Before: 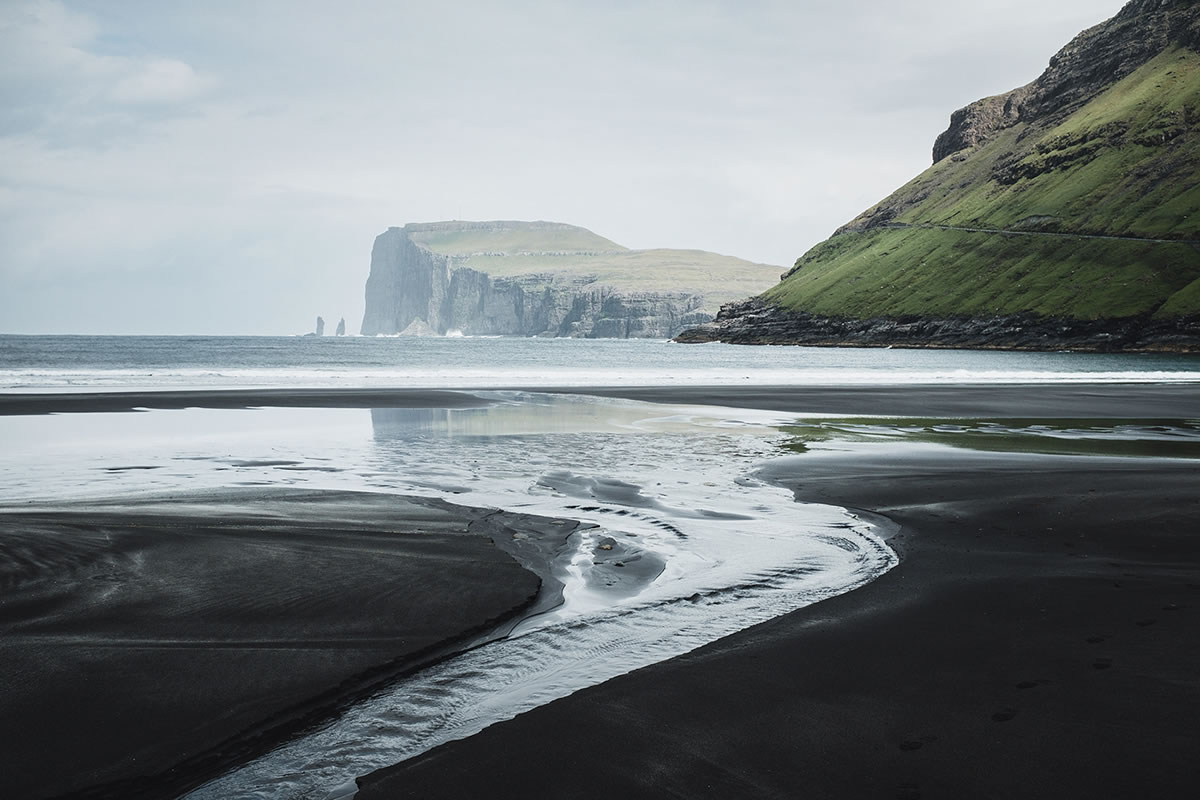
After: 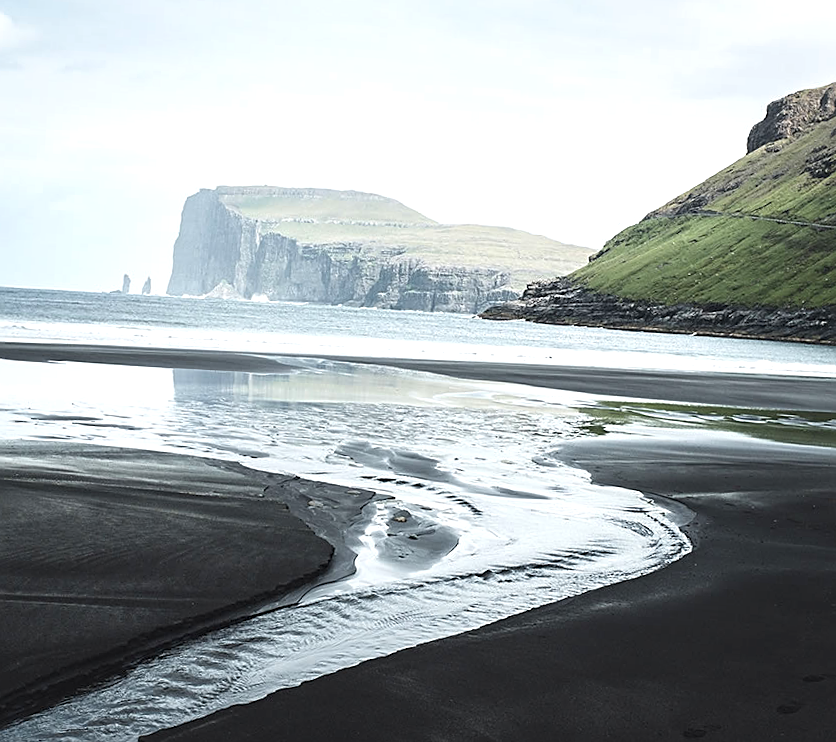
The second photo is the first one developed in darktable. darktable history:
crop and rotate: angle -2.96°, left 13.97%, top 0.023%, right 11.02%, bottom 0.047%
sharpen: on, module defaults
exposure: exposure 0.569 EV, compensate exposure bias true, compensate highlight preservation false
